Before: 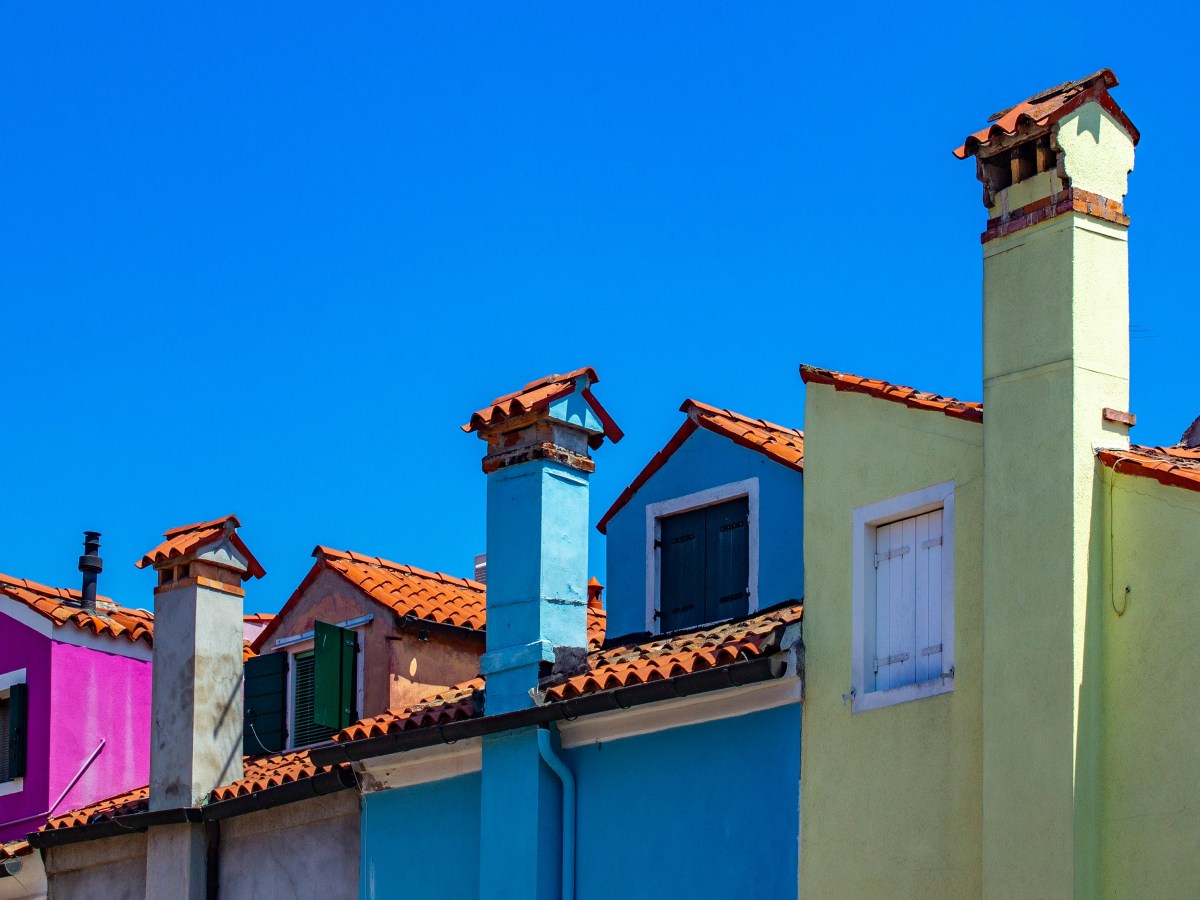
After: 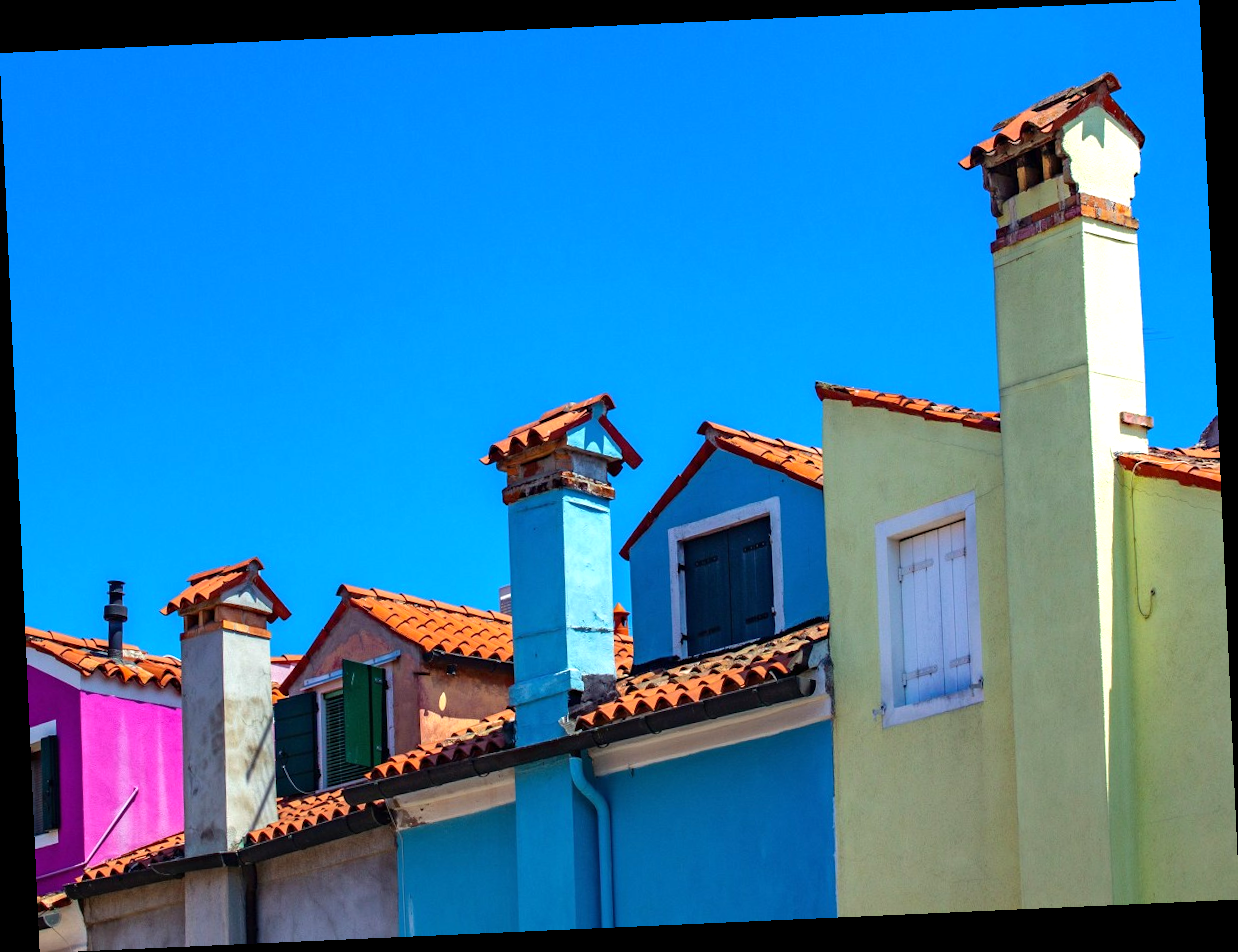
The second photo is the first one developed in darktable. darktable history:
exposure: exposure 0.426 EV, compensate highlight preservation false
rotate and perspective: rotation -2.56°, automatic cropping off
